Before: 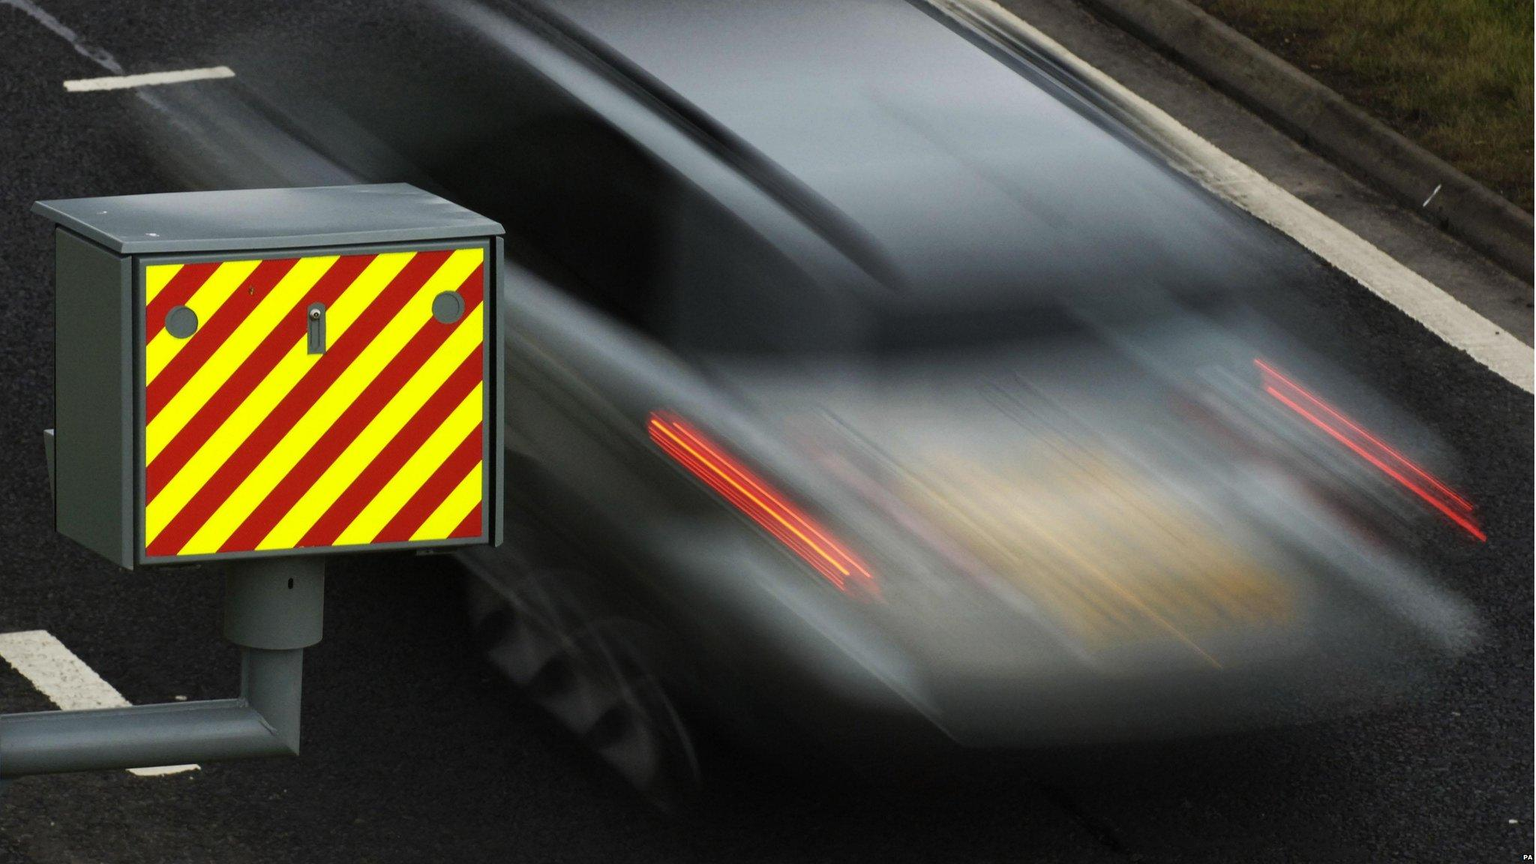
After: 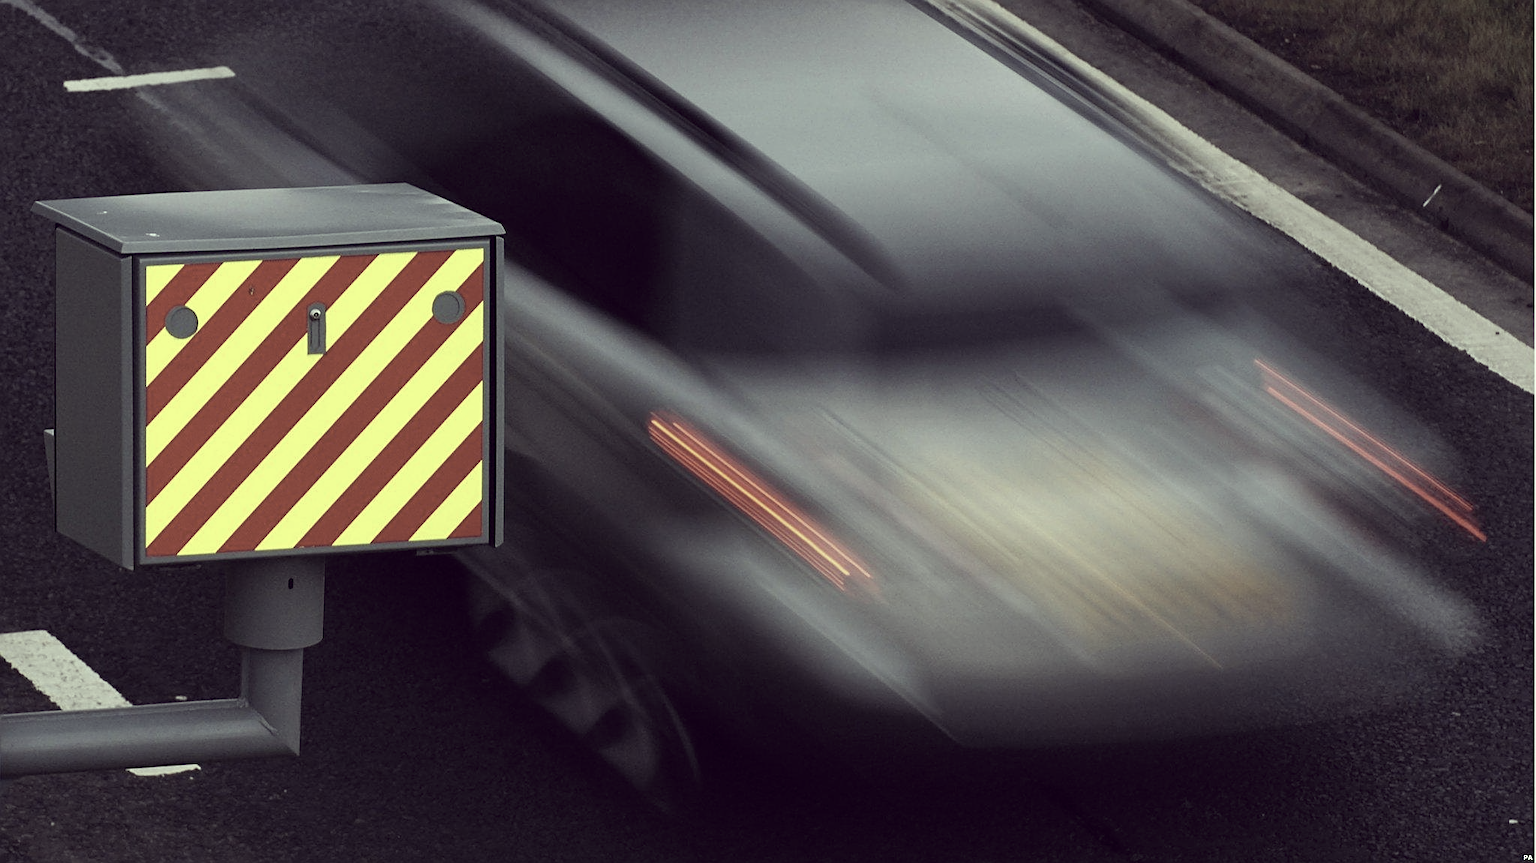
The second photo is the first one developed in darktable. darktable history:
sharpen: on, module defaults
color correction: highlights a* -20.17, highlights b* 20.27, shadows a* 20.03, shadows b* -20.46, saturation 0.43
crop: bottom 0.071%
